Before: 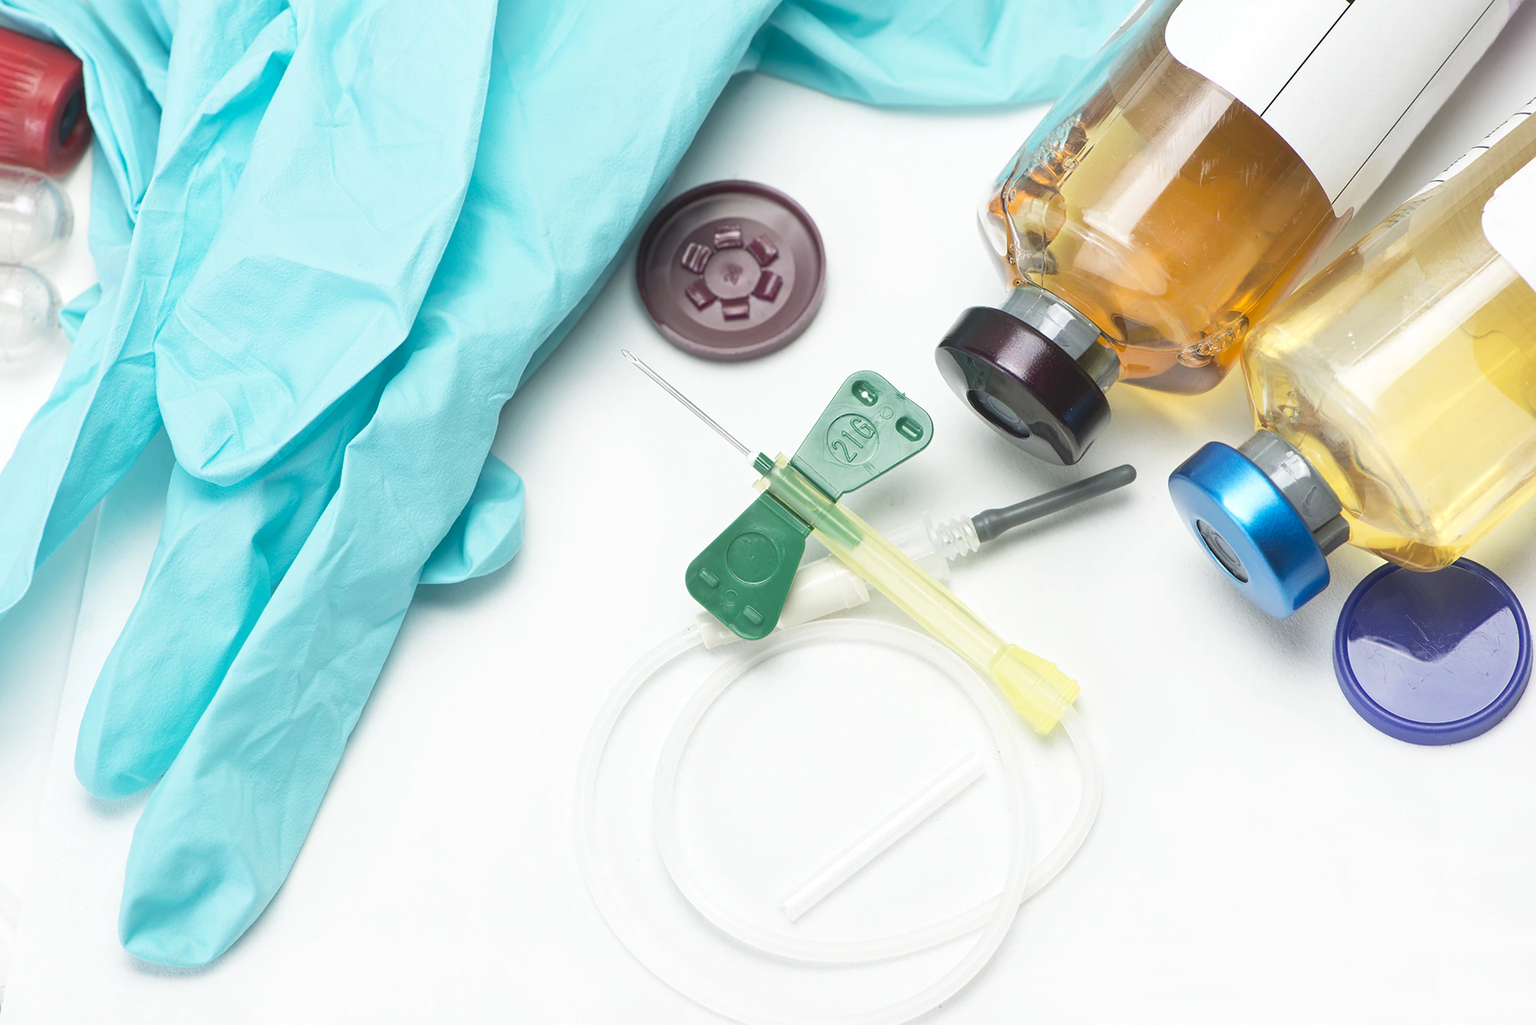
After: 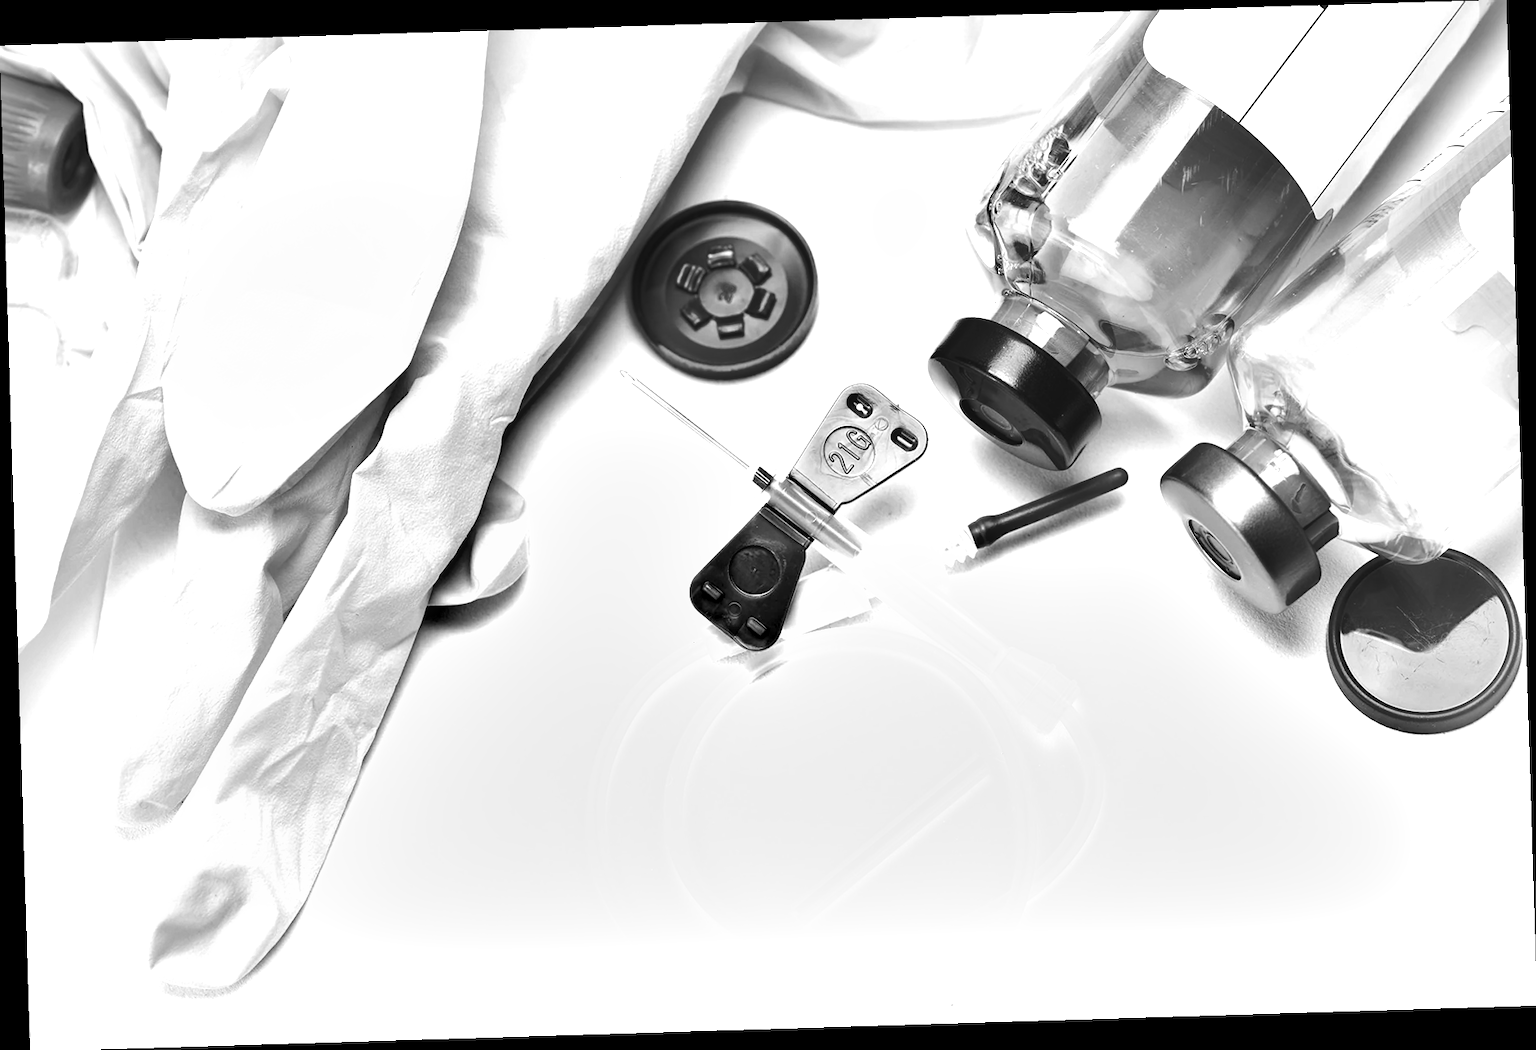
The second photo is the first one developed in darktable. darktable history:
tone equalizer: -8 EV -0.75 EV, -7 EV -0.7 EV, -6 EV -0.6 EV, -5 EV -0.4 EV, -3 EV 0.4 EV, -2 EV 0.6 EV, -1 EV 0.7 EV, +0 EV 0.75 EV, edges refinement/feathering 500, mask exposure compensation -1.57 EV, preserve details no
shadows and highlights: soften with gaussian
rotate and perspective: rotation -1.75°, automatic cropping off
monochrome: on, module defaults
